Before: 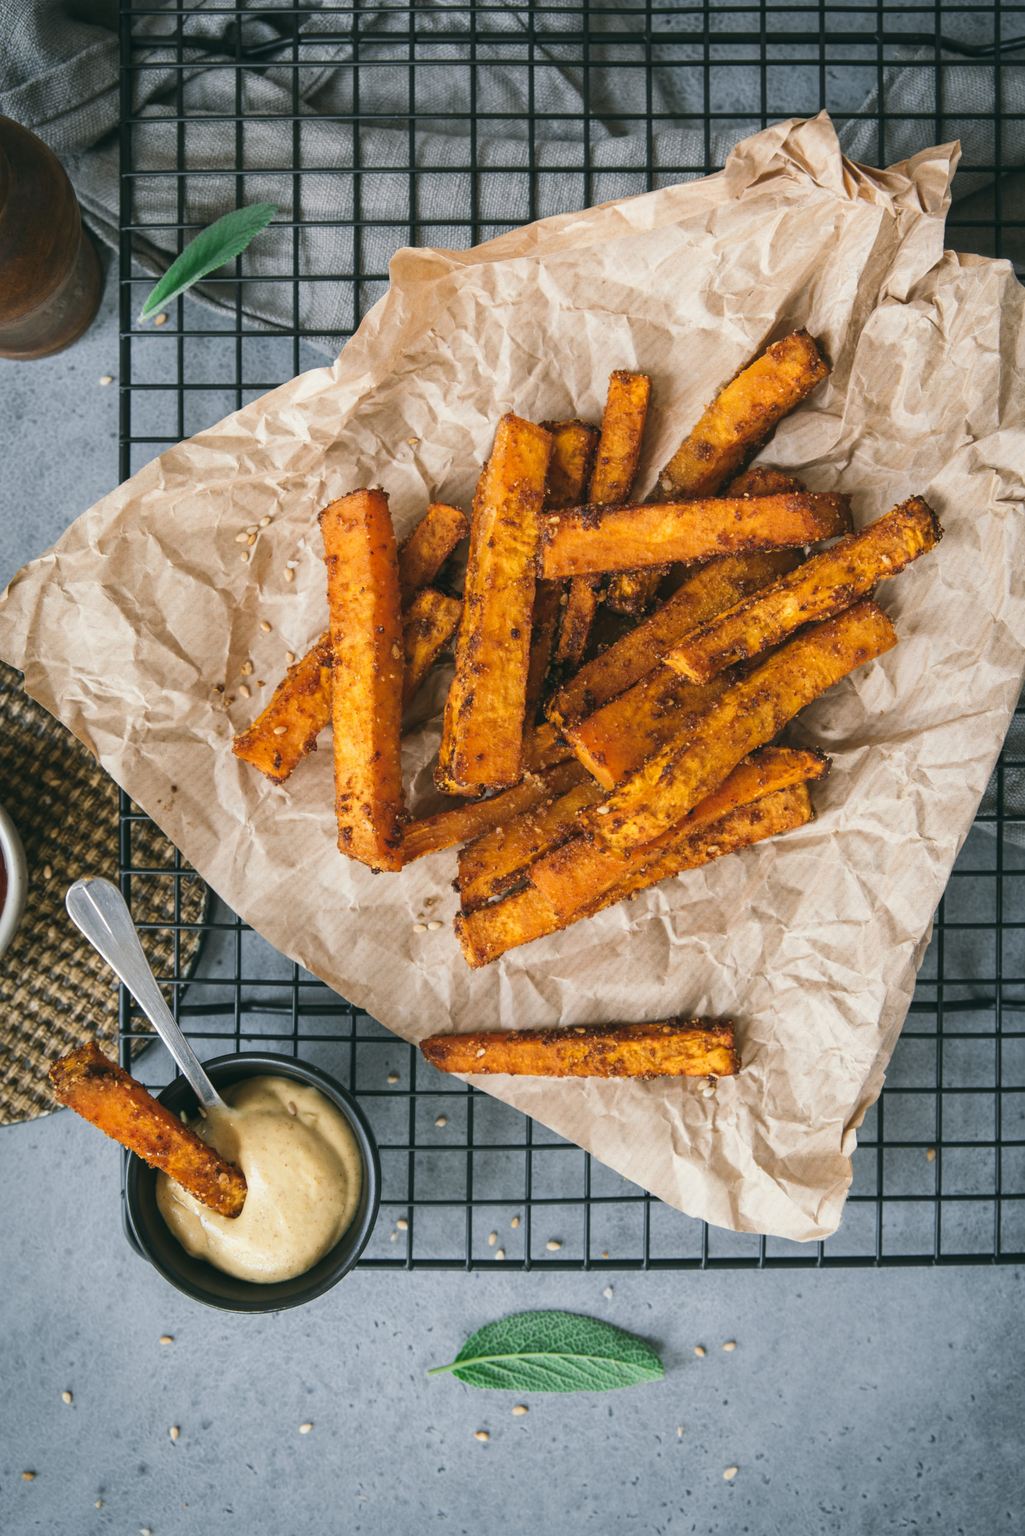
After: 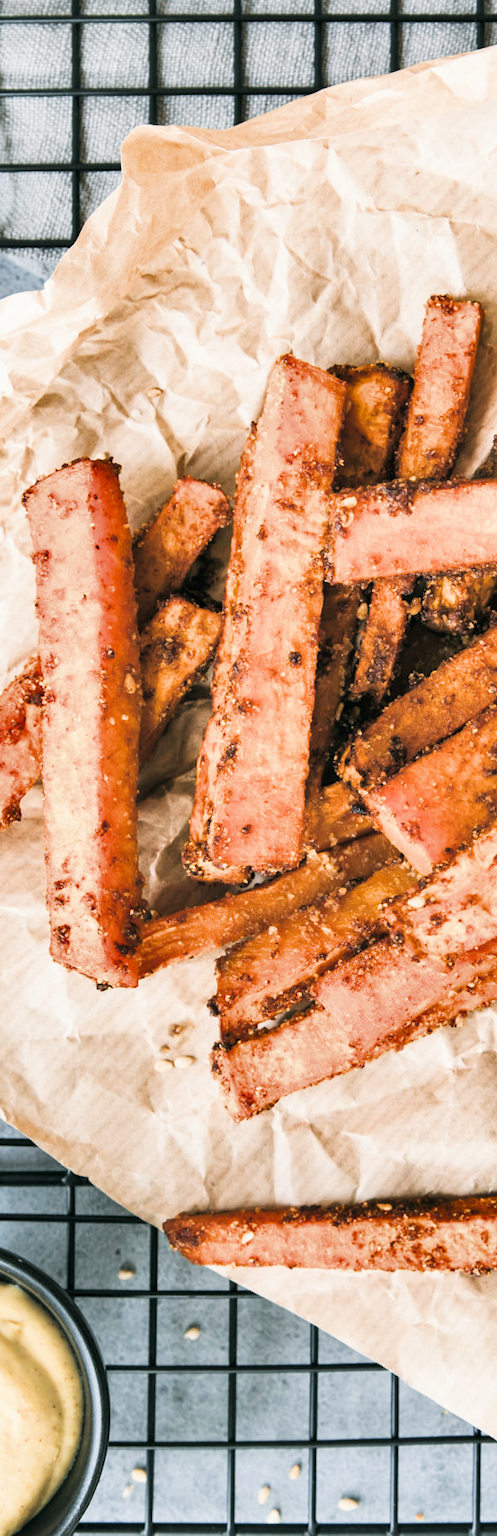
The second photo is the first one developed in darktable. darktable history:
shadows and highlights: soften with gaussian
filmic rgb: black relative exposure -5 EV, hardness 2.88, contrast 1.3, highlights saturation mix -30%
exposure: black level correction 0, exposure 1.35 EV, compensate exposure bias true, compensate highlight preservation false
crop and rotate: left 29.476%, top 10.214%, right 35.32%, bottom 17.333%
